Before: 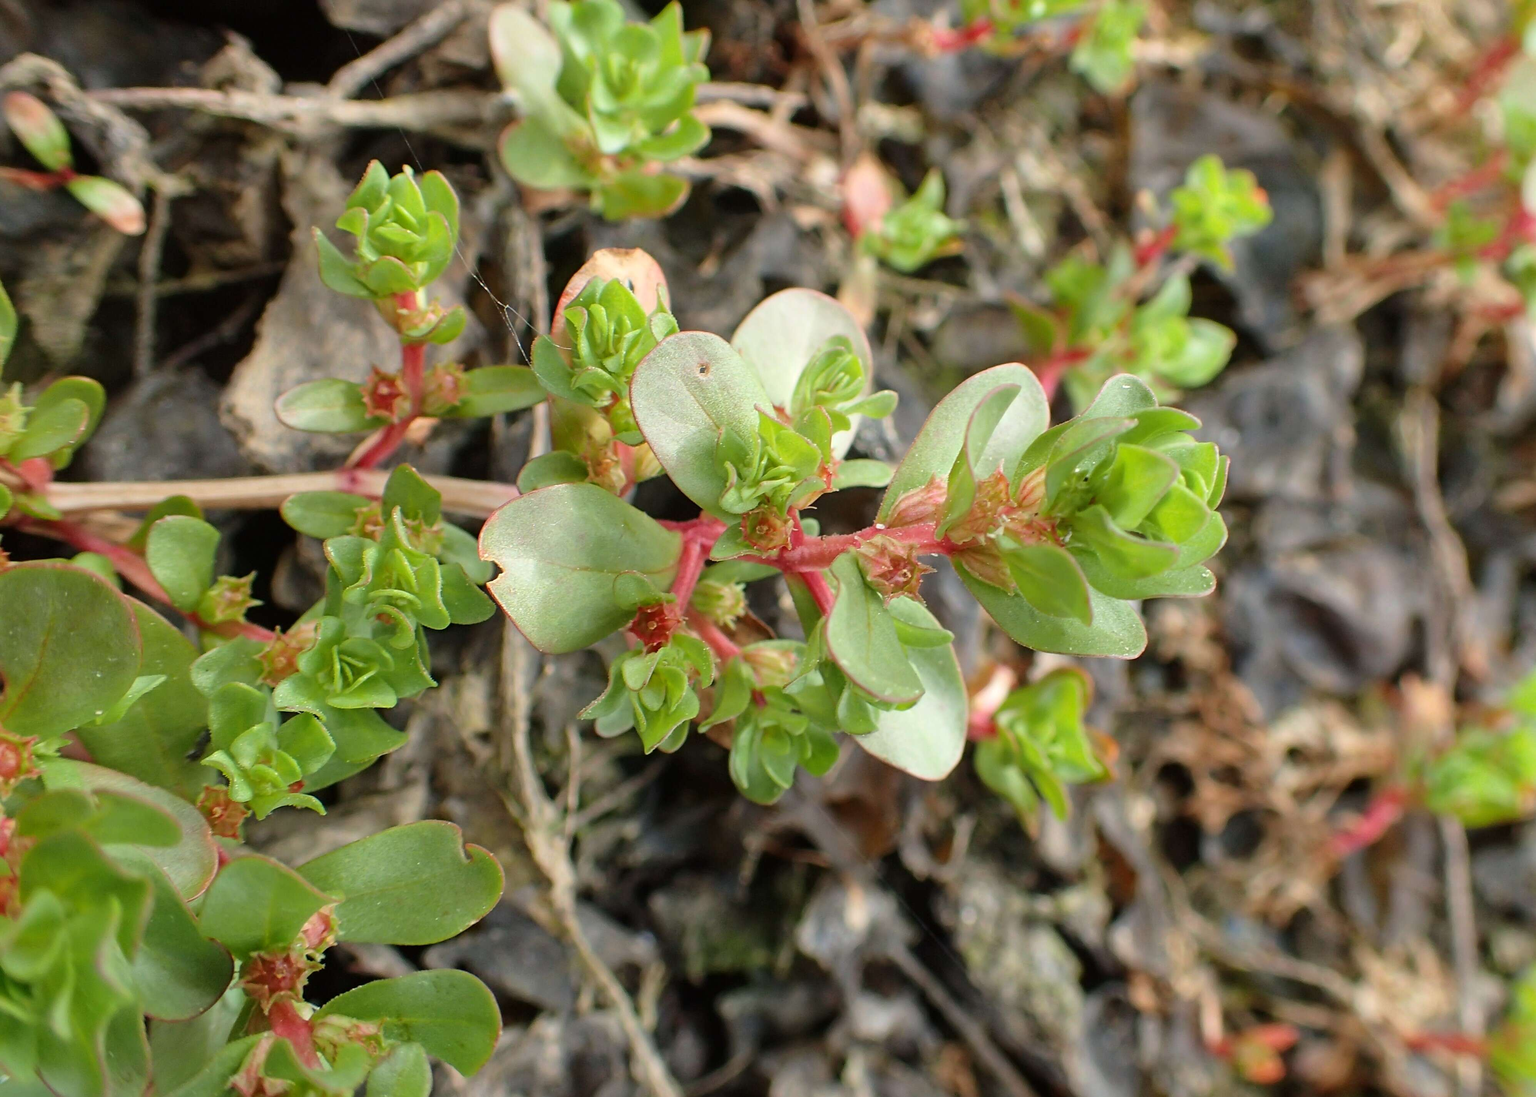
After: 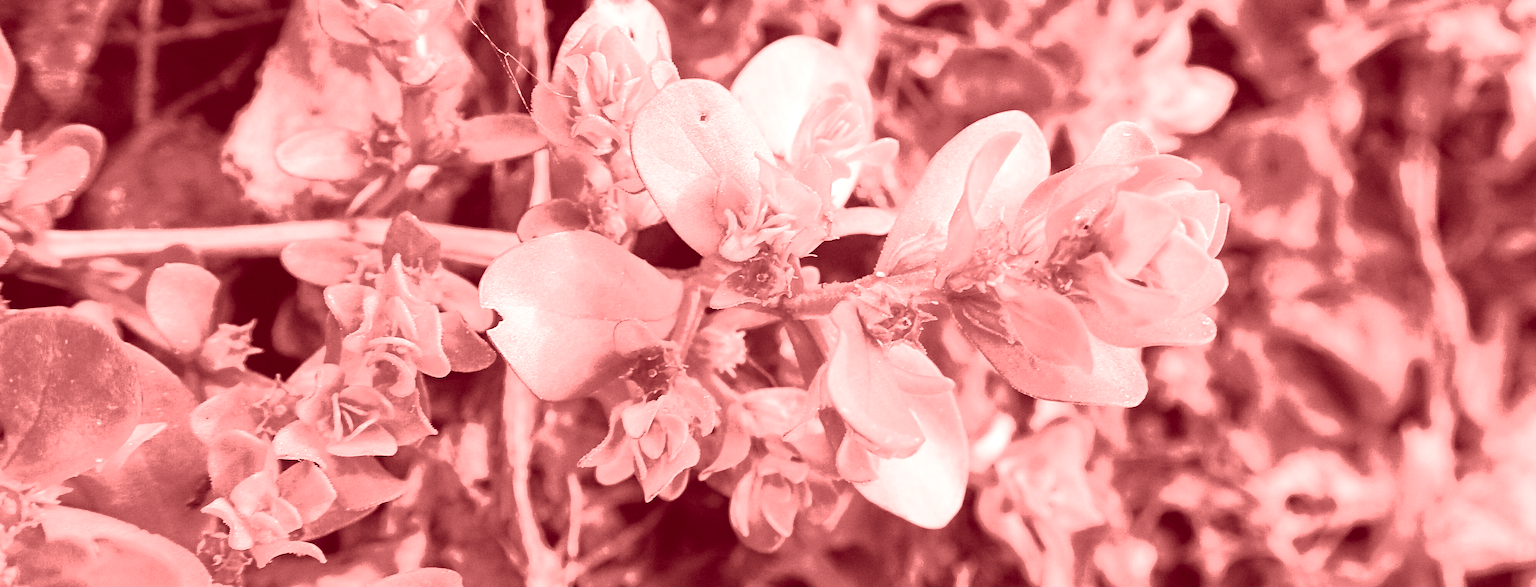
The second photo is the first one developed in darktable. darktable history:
color zones: curves: ch0 [(0, 0.5) (0.143, 0.5) (0.286, 0.5) (0.429, 0.5) (0.571, 0.5) (0.714, 0.476) (0.857, 0.5) (1, 0.5)]; ch2 [(0, 0.5) (0.143, 0.5) (0.286, 0.5) (0.429, 0.5) (0.571, 0.5) (0.714, 0.487) (0.857, 0.5) (1, 0.5)]
tone curve: curves: ch0 [(0, 0) (0.003, 0.003) (0.011, 0.01) (0.025, 0.023) (0.044, 0.042) (0.069, 0.065) (0.1, 0.094) (0.136, 0.127) (0.177, 0.166) (0.224, 0.211) (0.277, 0.26) (0.335, 0.315) (0.399, 0.375) (0.468, 0.44) (0.543, 0.658) (0.623, 0.718) (0.709, 0.782) (0.801, 0.851) (0.898, 0.923) (1, 1)], preserve colors none
crop and rotate: top 23.043%, bottom 23.437%
colorize: saturation 60%, source mix 100%
color calibration: output colorfulness [0, 0.315, 0, 0], x 0.341, y 0.355, temperature 5166 K
grain: on, module defaults
